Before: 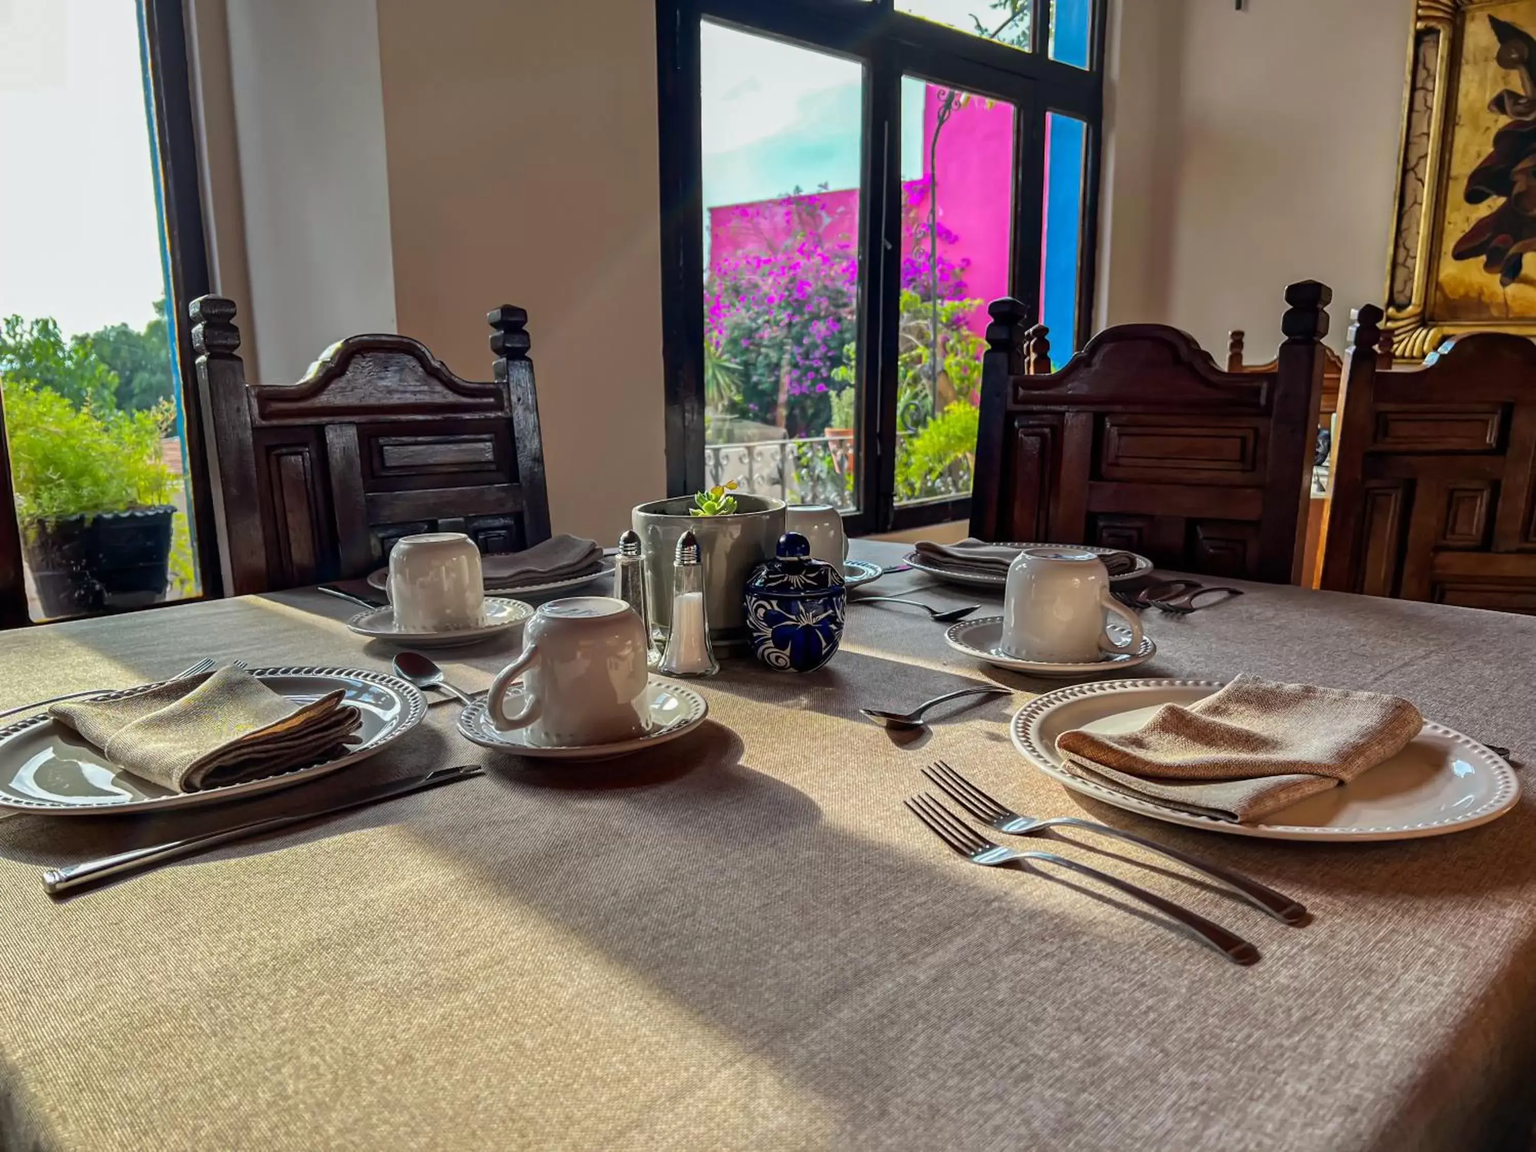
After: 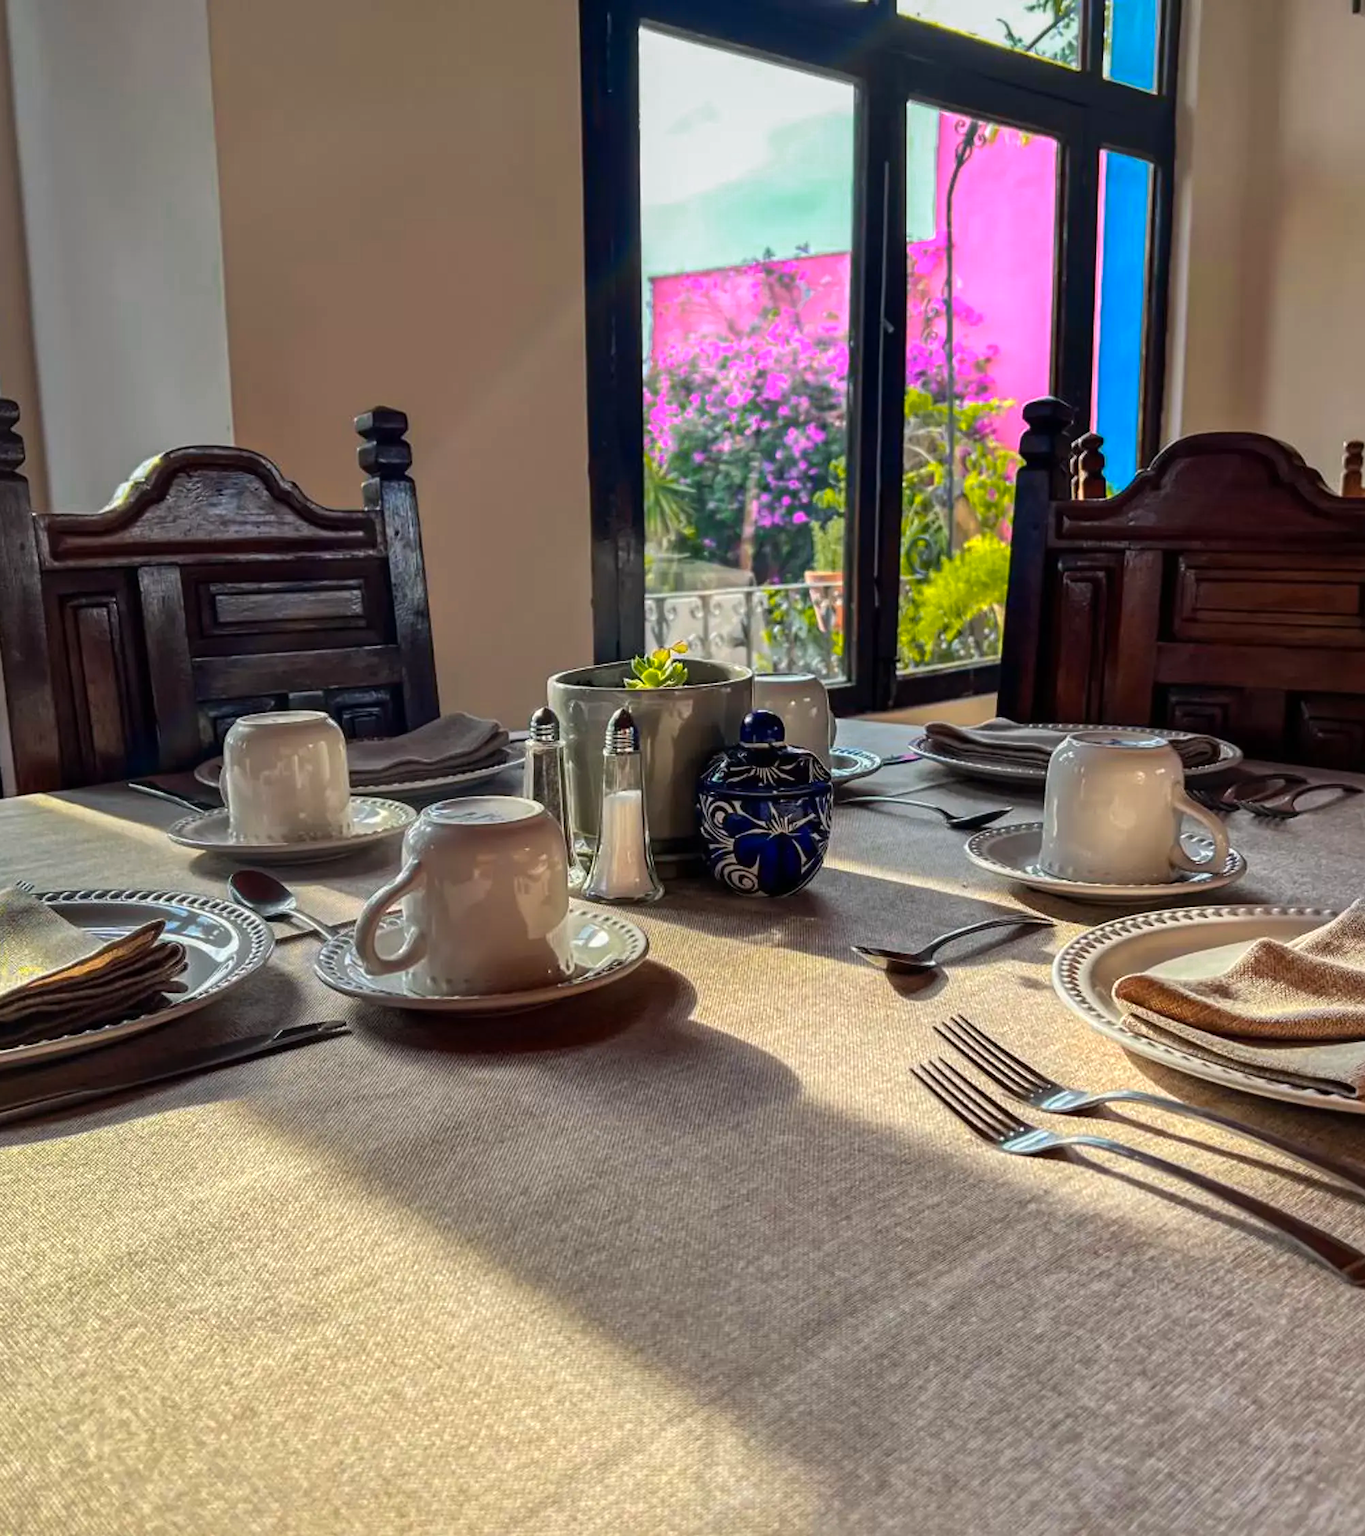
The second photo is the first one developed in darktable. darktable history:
crop and rotate: left 14.436%, right 18.898%
color zones: curves: ch0 [(0.099, 0.624) (0.257, 0.596) (0.384, 0.376) (0.529, 0.492) (0.697, 0.564) (0.768, 0.532) (0.908, 0.644)]; ch1 [(0.112, 0.564) (0.254, 0.612) (0.432, 0.676) (0.592, 0.456) (0.743, 0.684) (0.888, 0.536)]; ch2 [(0.25, 0.5) (0.469, 0.36) (0.75, 0.5)]
